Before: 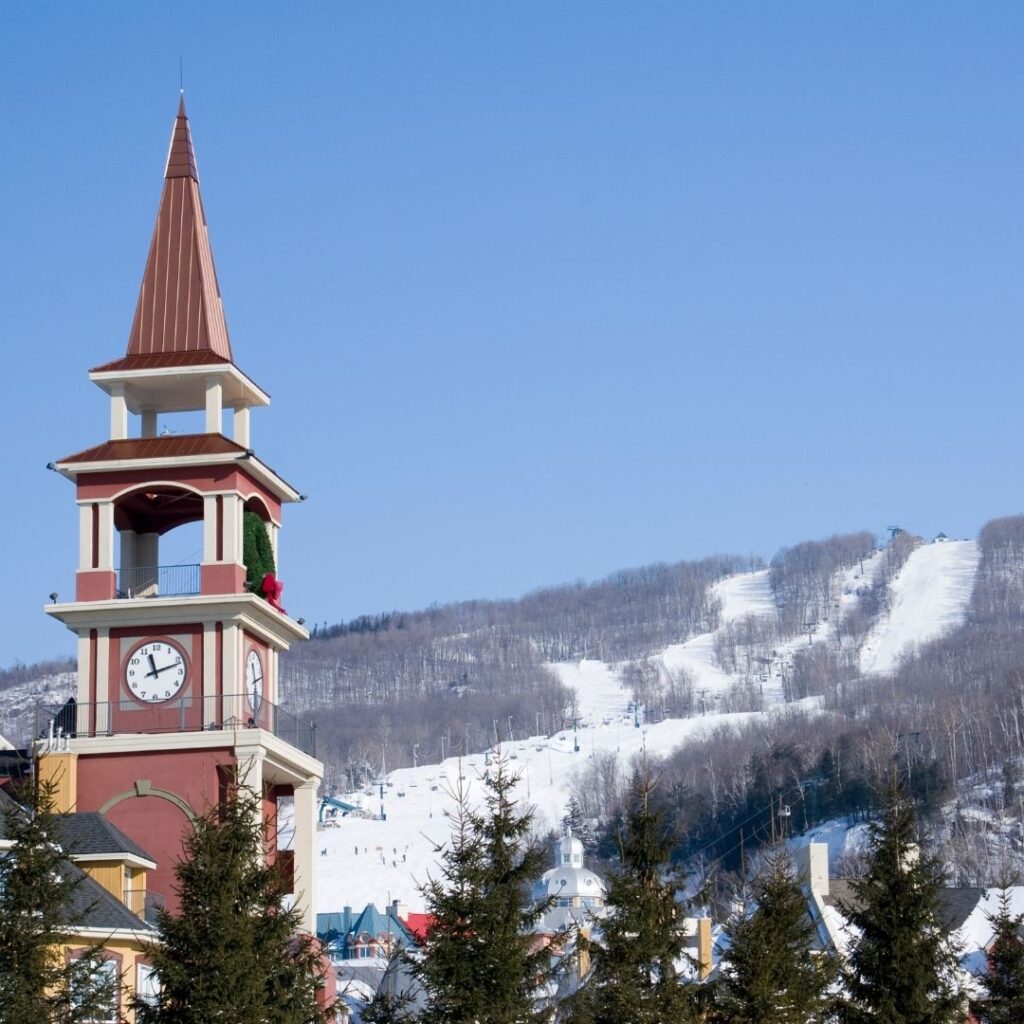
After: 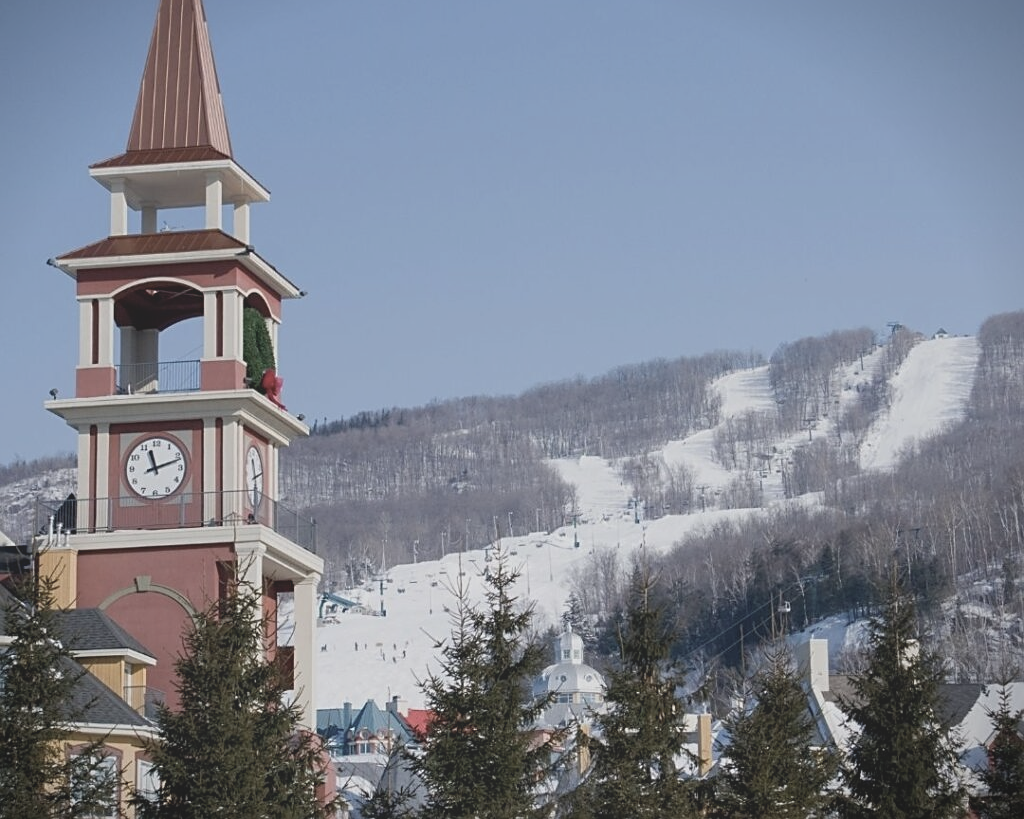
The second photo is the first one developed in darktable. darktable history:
sharpen: on, module defaults
crop and rotate: top 19.998%
contrast brightness saturation: contrast -0.26, saturation -0.43
color balance rgb: global vibrance 6.81%, saturation formula JzAzBz (2021)
vignetting: fall-off start 97.23%, saturation -0.024, center (-0.033, -0.042), width/height ratio 1.179, unbound false
